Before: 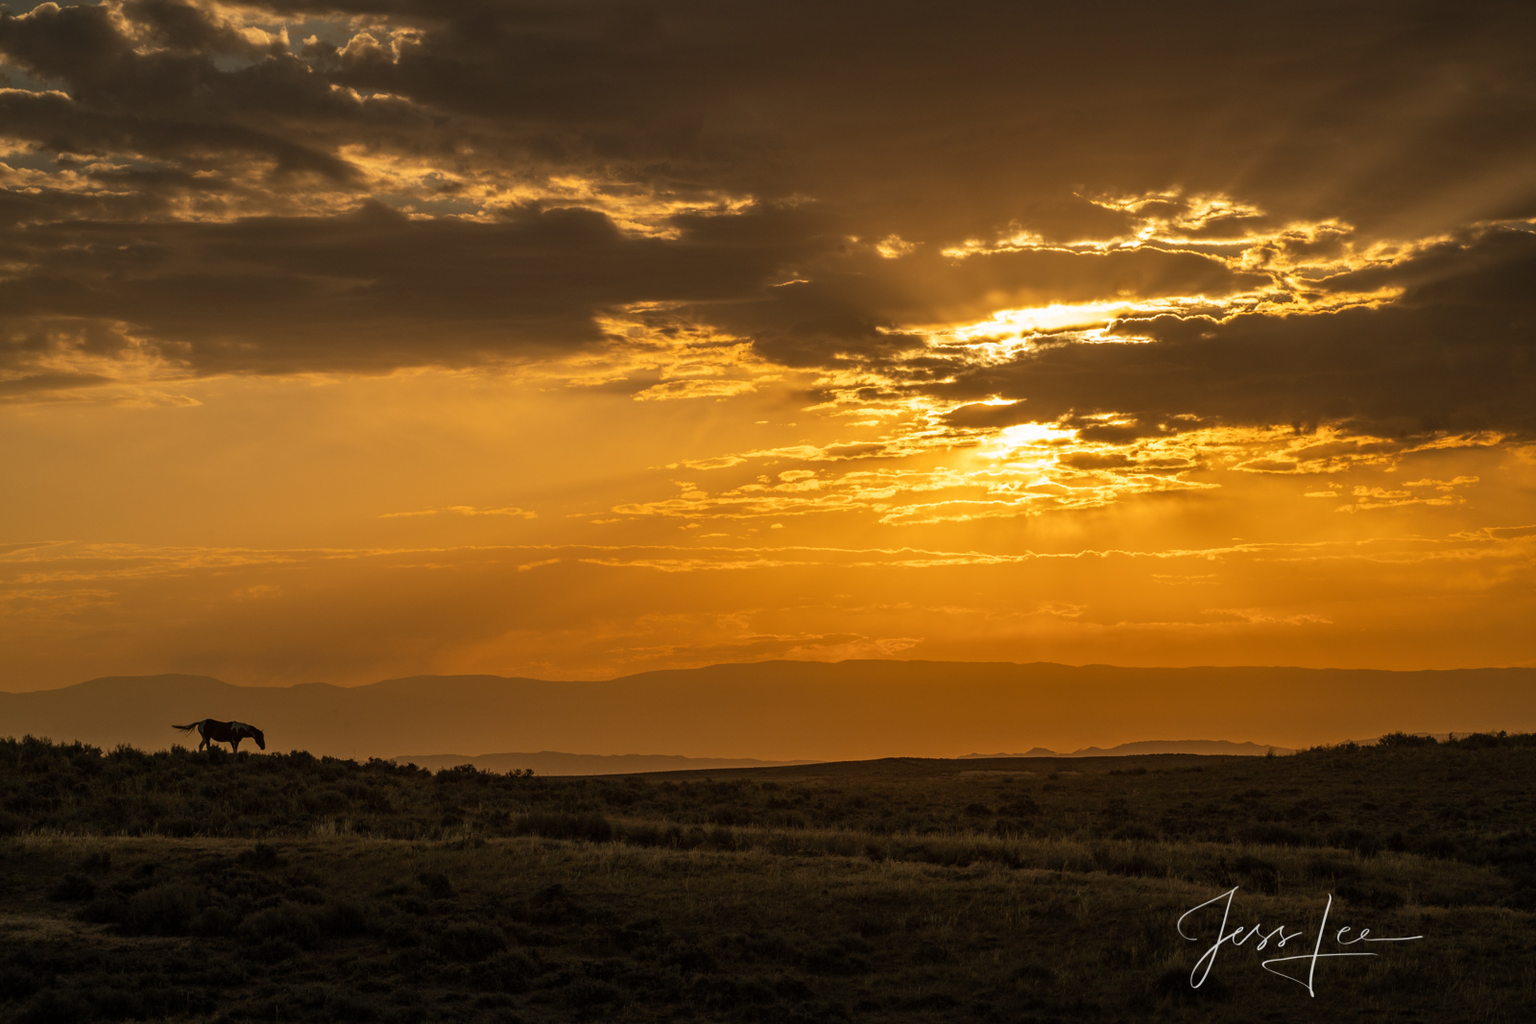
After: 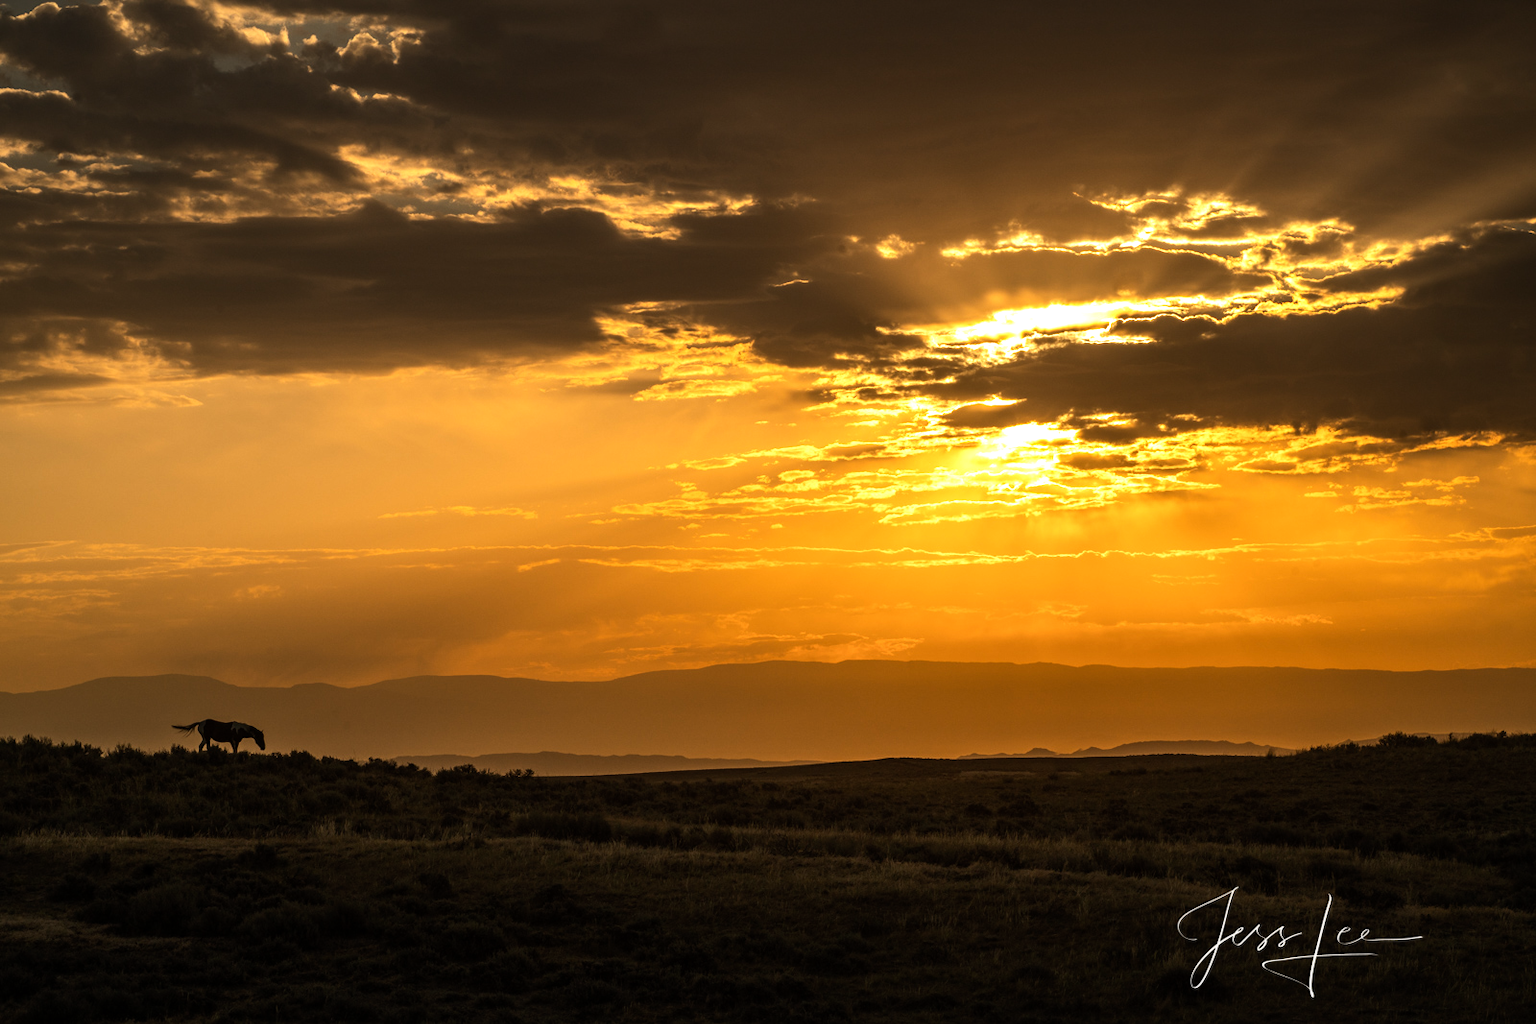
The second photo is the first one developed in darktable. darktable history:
tone equalizer: -8 EV -0.781 EV, -7 EV -0.711 EV, -6 EV -0.571 EV, -5 EV -0.409 EV, -3 EV 0.388 EV, -2 EV 0.6 EV, -1 EV 0.699 EV, +0 EV 0.756 EV, edges refinement/feathering 500, mask exposure compensation -1.57 EV, preserve details no
